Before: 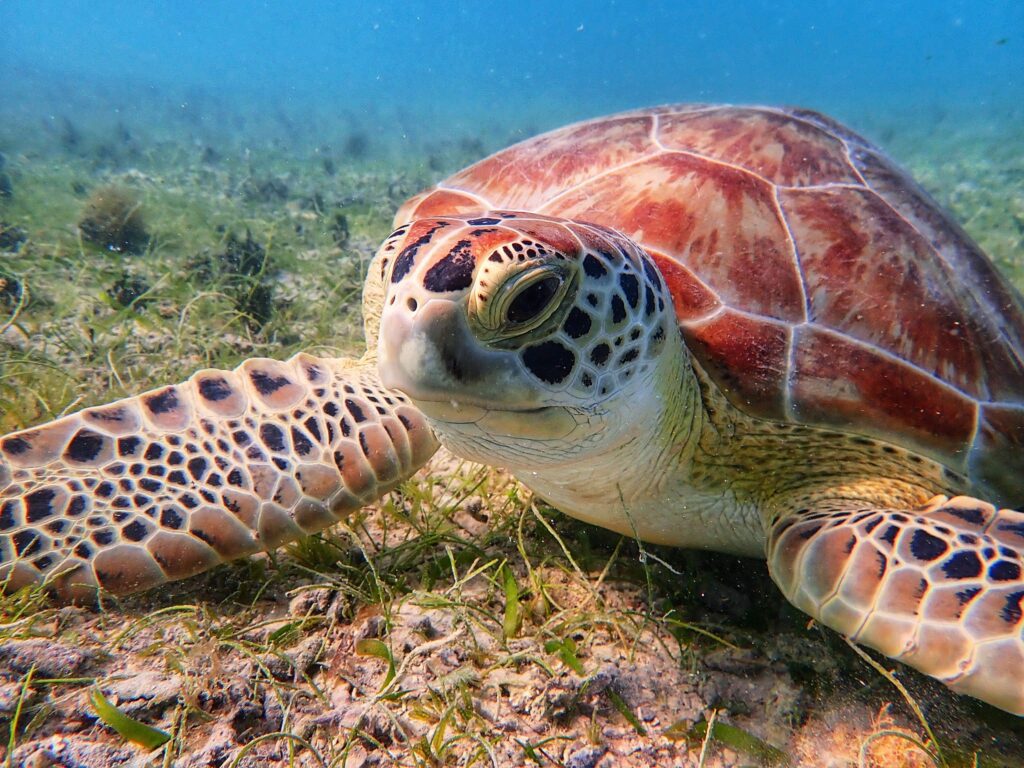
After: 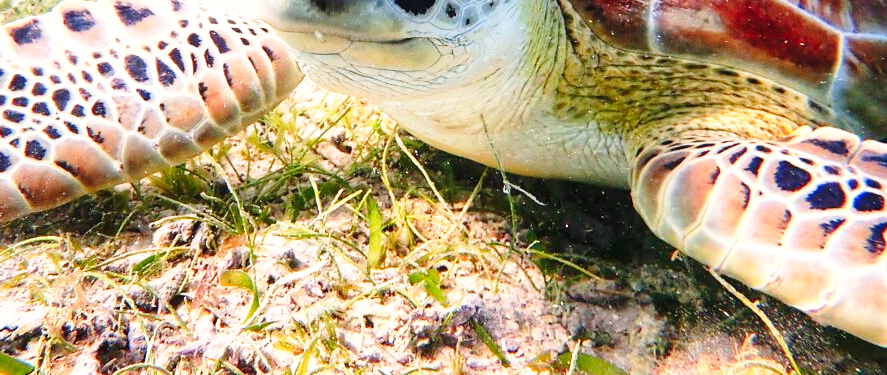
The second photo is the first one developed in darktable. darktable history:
crop and rotate: left 13.306%, top 48.129%, bottom 2.928%
base curve: curves: ch0 [(0, 0) (0.028, 0.03) (0.121, 0.232) (0.46, 0.748) (0.859, 0.968) (1, 1)], preserve colors none
exposure: black level correction 0, exposure 0.7 EV, compensate exposure bias true, compensate highlight preservation false
